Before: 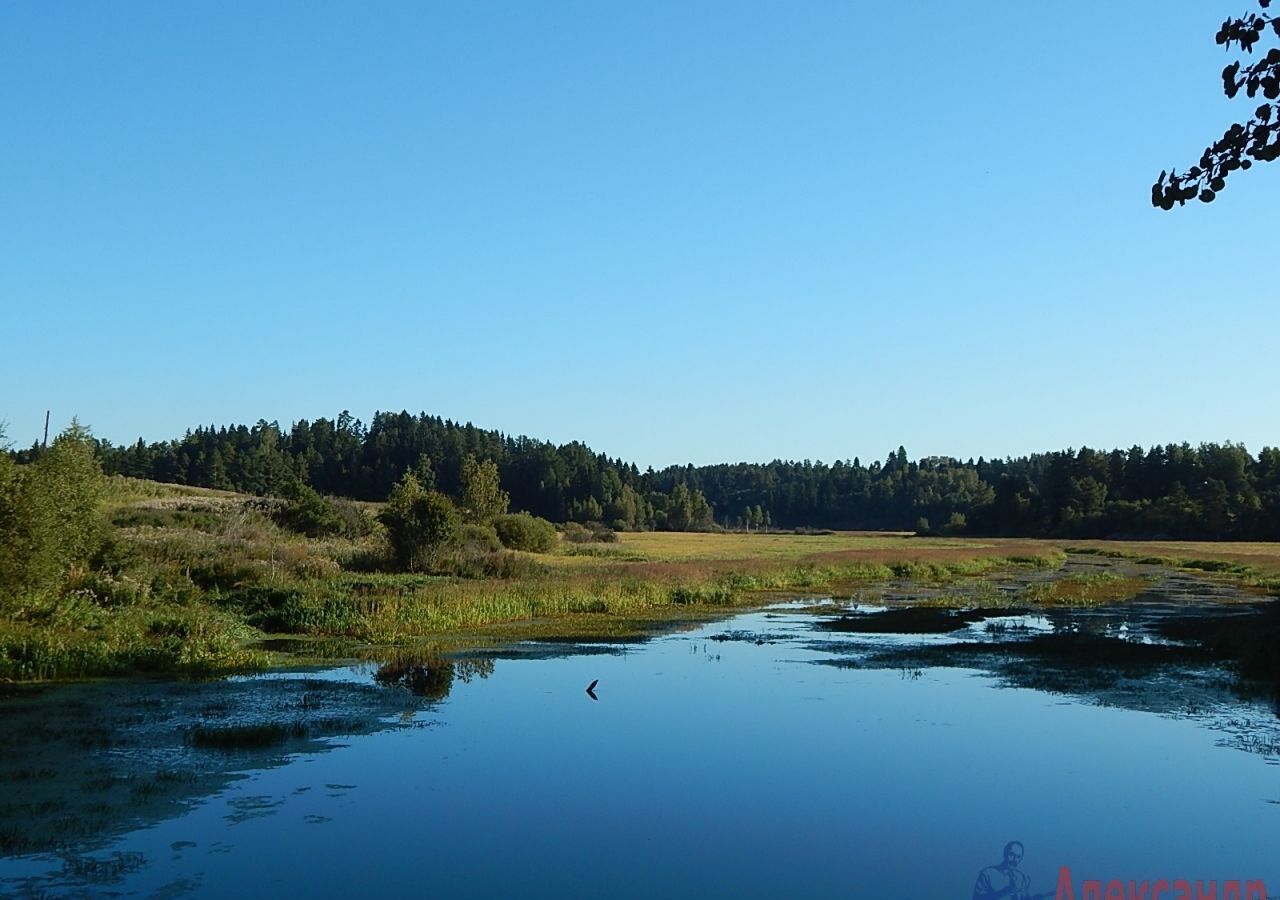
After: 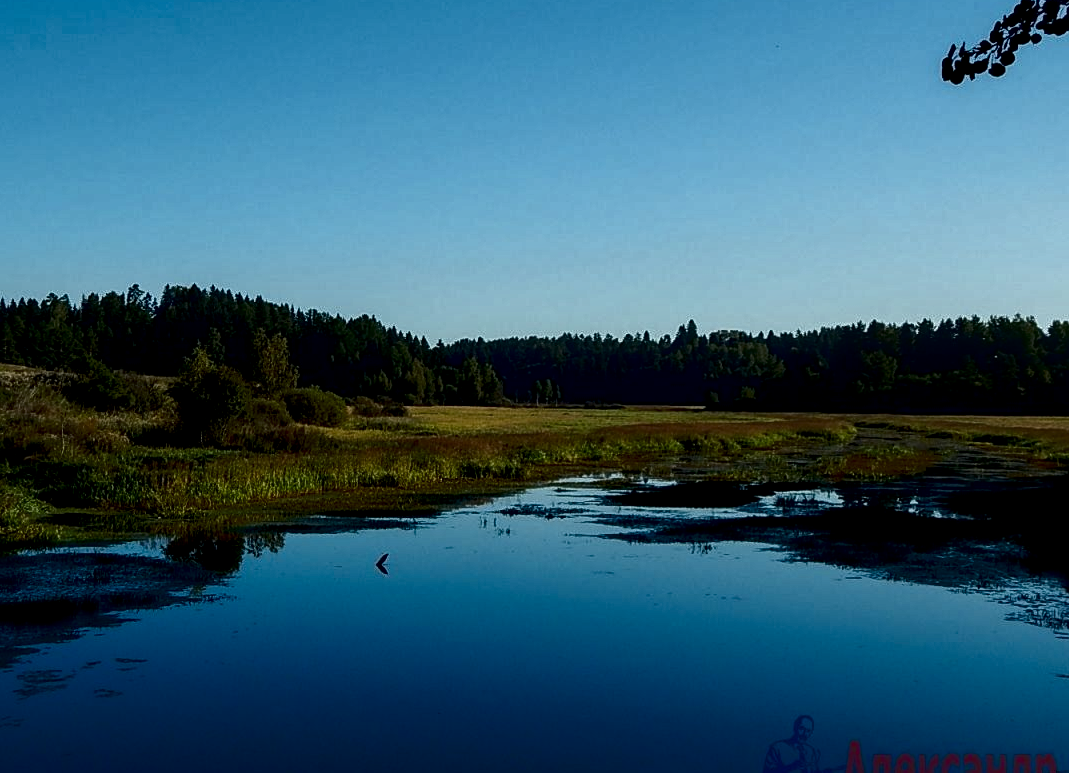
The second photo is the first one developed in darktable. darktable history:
contrast brightness saturation: brightness -0.532
crop: left 16.423%, top 14.067%
local contrast: detail 150%
